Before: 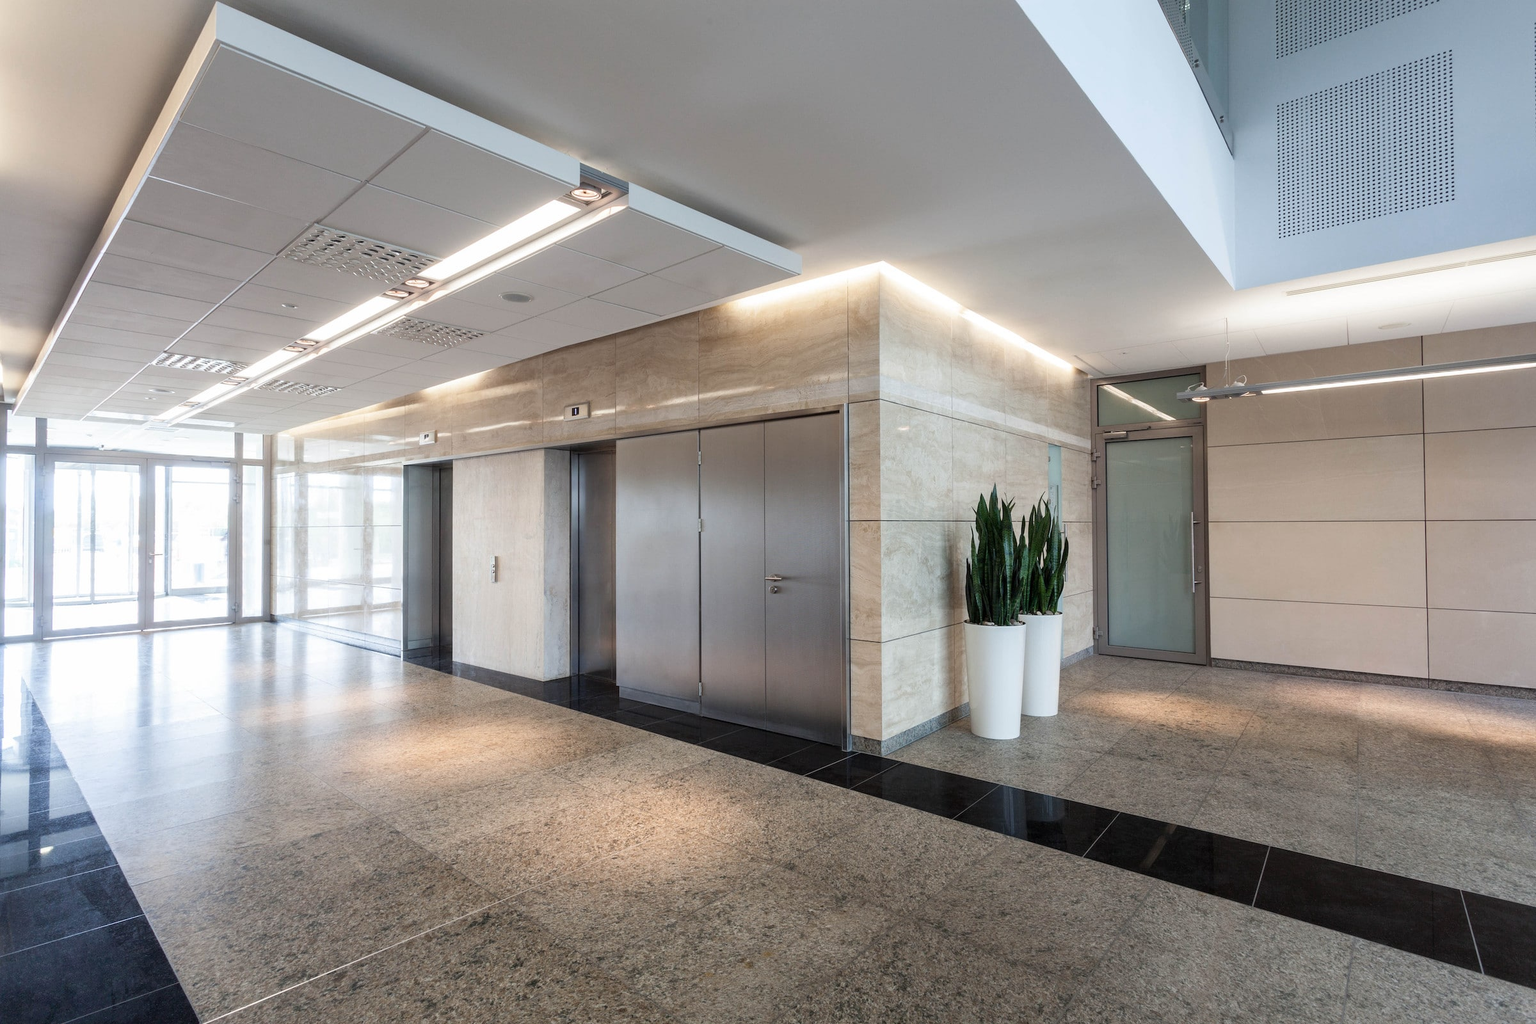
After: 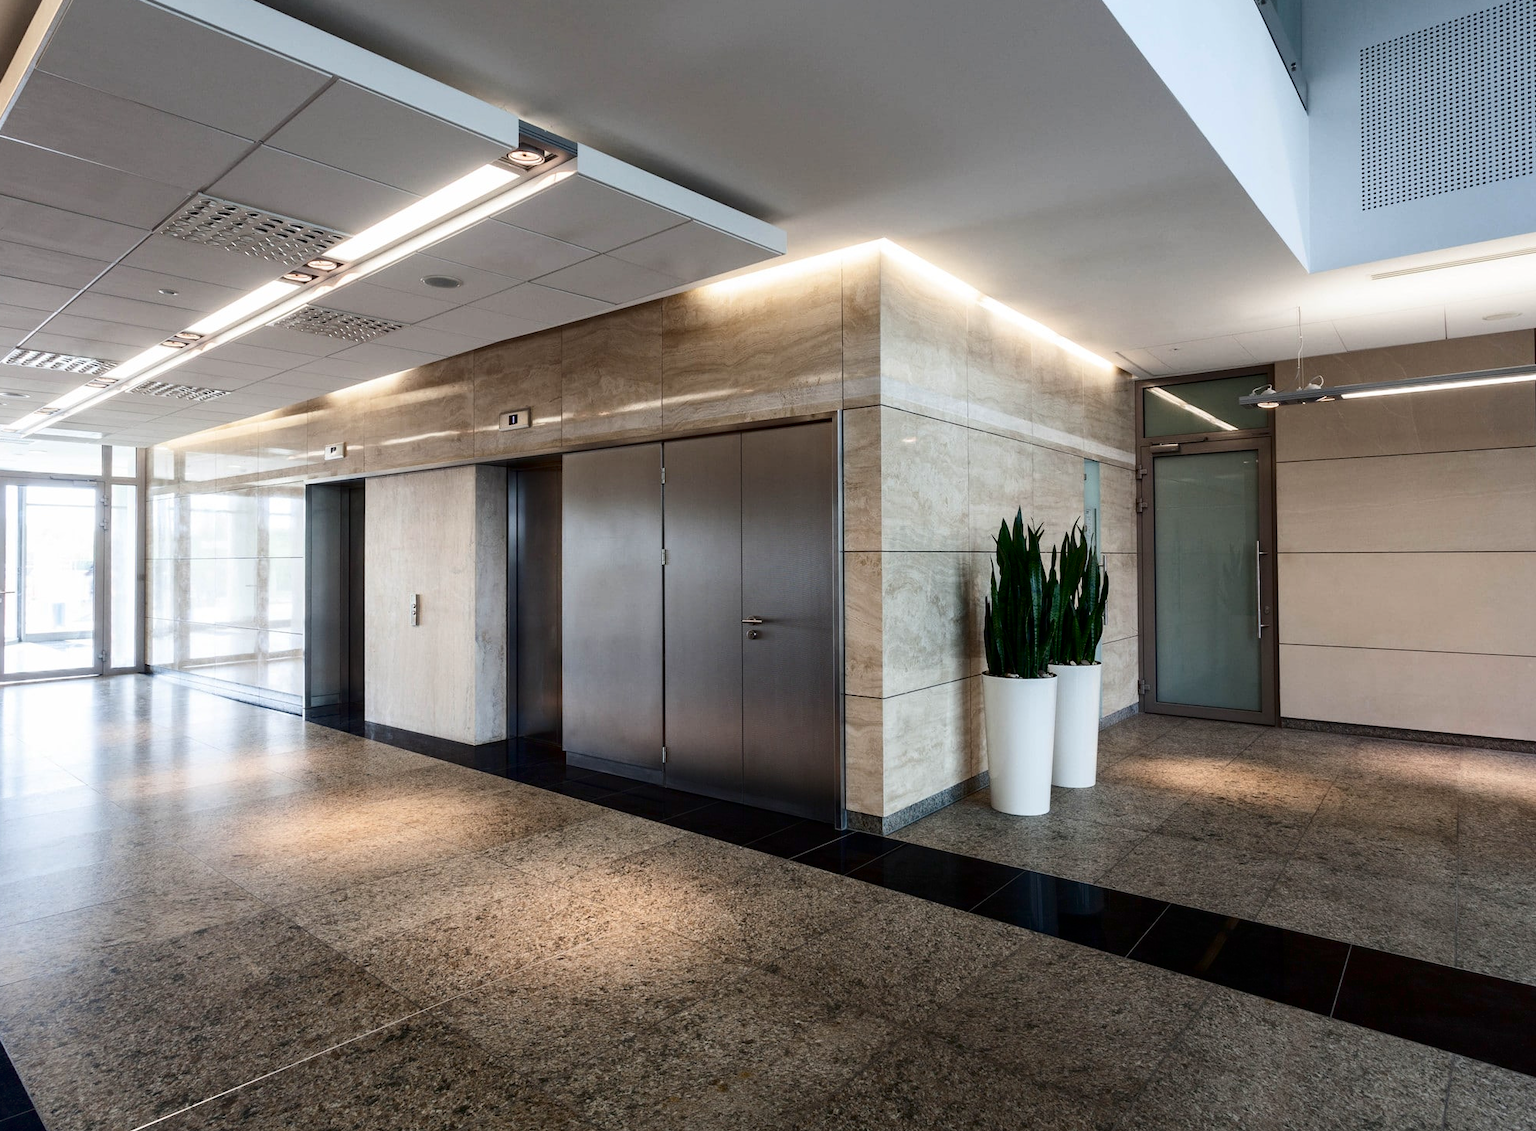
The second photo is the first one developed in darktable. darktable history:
contrast brightness saturation: contrast 0.19, brightness -0.24, saturation 0.11
crop: left 9.807%, top 6.259%, right 7.334%, bottom 2.177%
rotate and perspective: automatic cropping off
